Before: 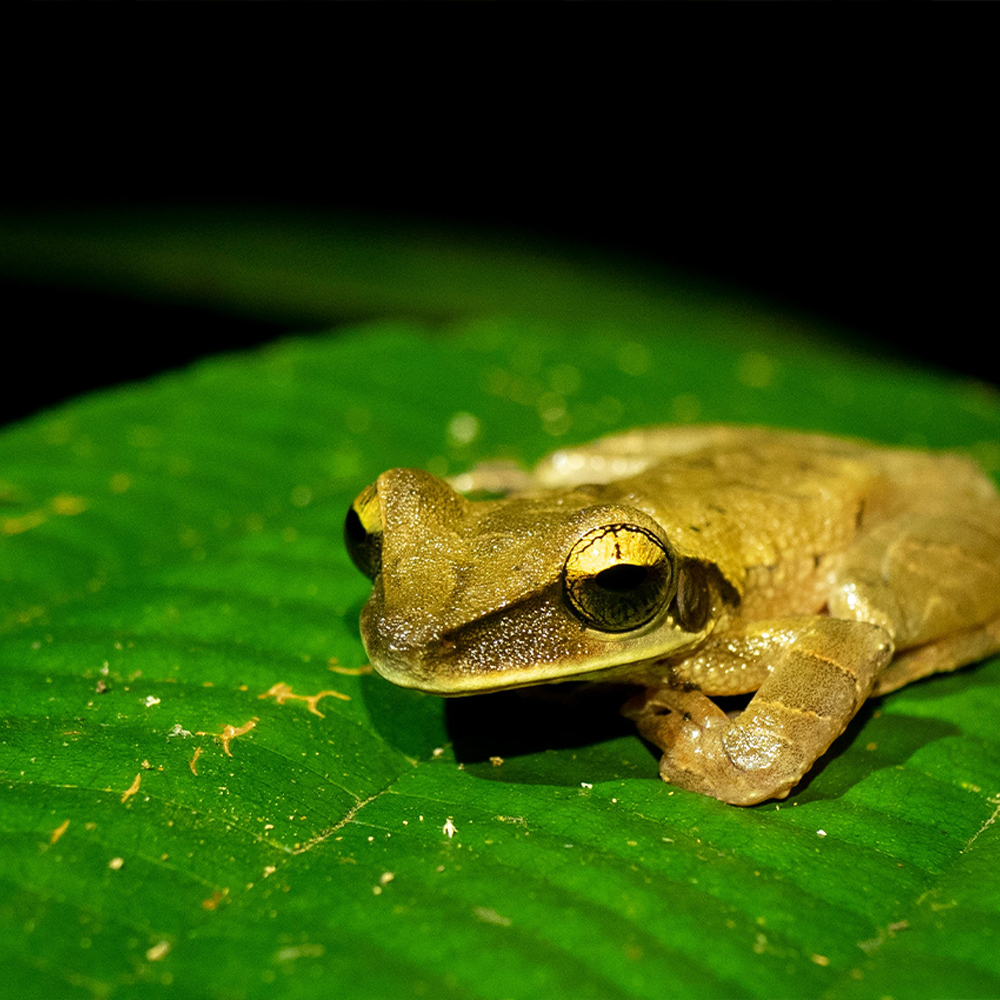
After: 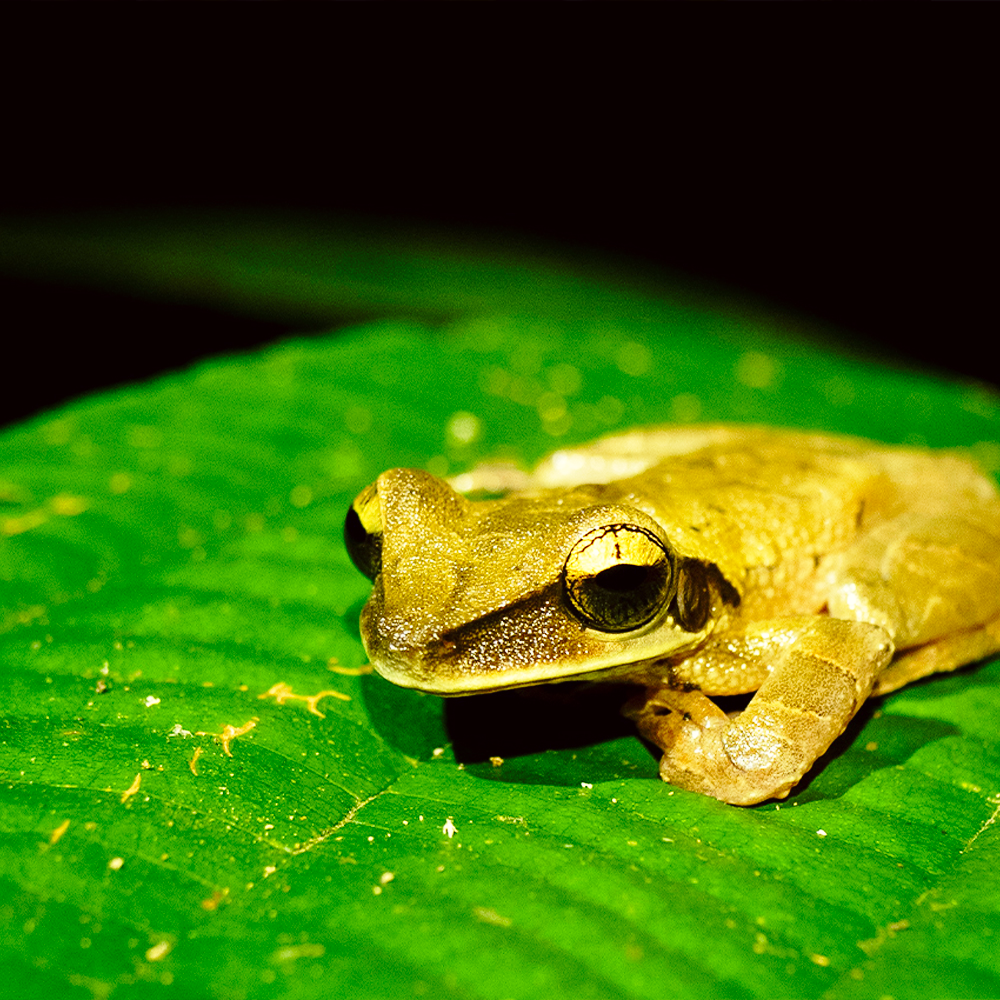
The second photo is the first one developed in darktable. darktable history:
color correction: highlights a* -1.07, highlights b* 4.61, shadows a* 3.55
base curve: curves: ch0 [(0, 0) (0.028, 0.03) (0.121, 0.232) (0.46, 0.748) (0.859, 0.968) (1, 1)], preserve colors none
